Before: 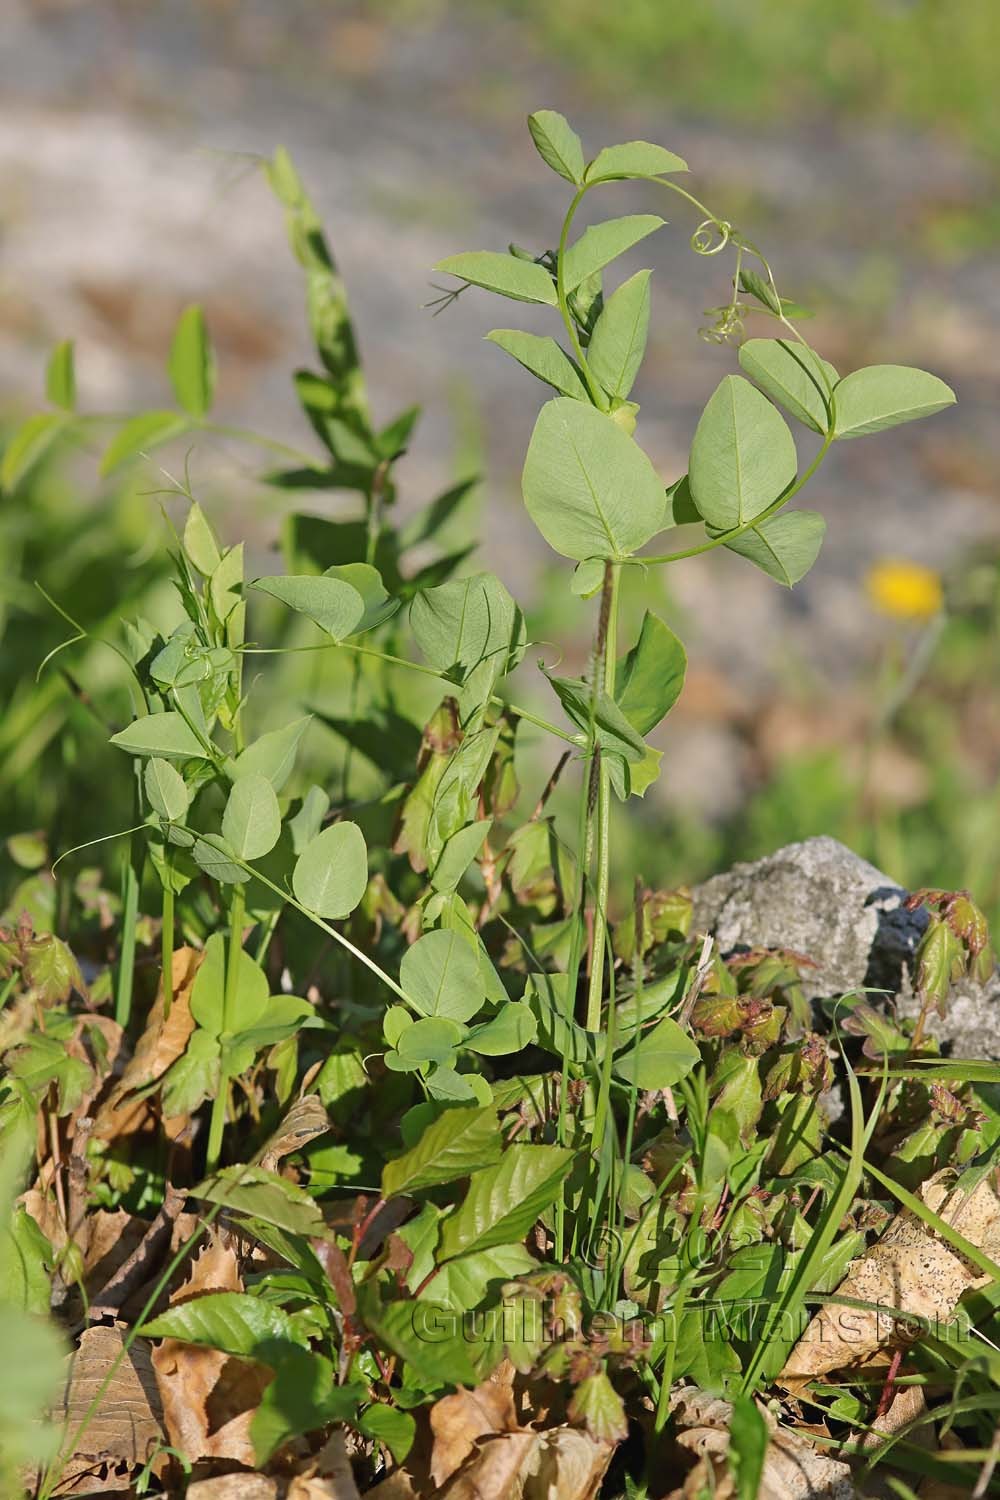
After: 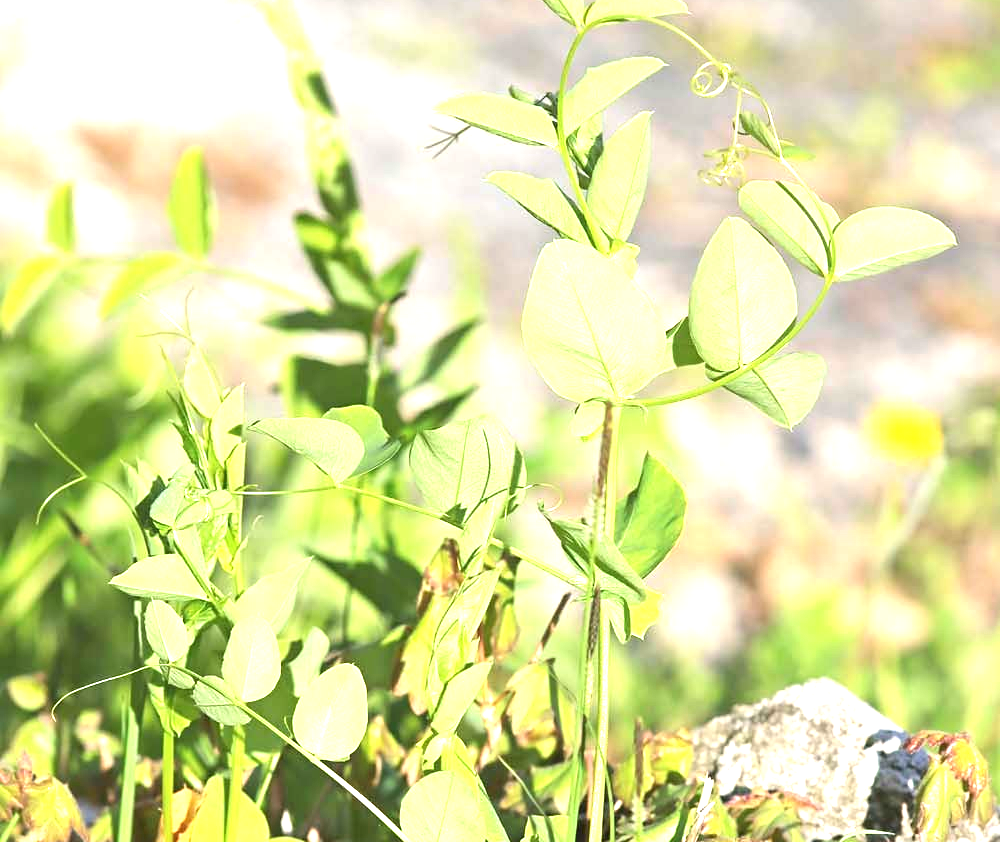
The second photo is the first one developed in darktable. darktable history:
exposure: black level correction 0, exposure 1.706 EV, compensate highlight preservation false
crop and rotate: top 10.552%, bottom 33.292%
